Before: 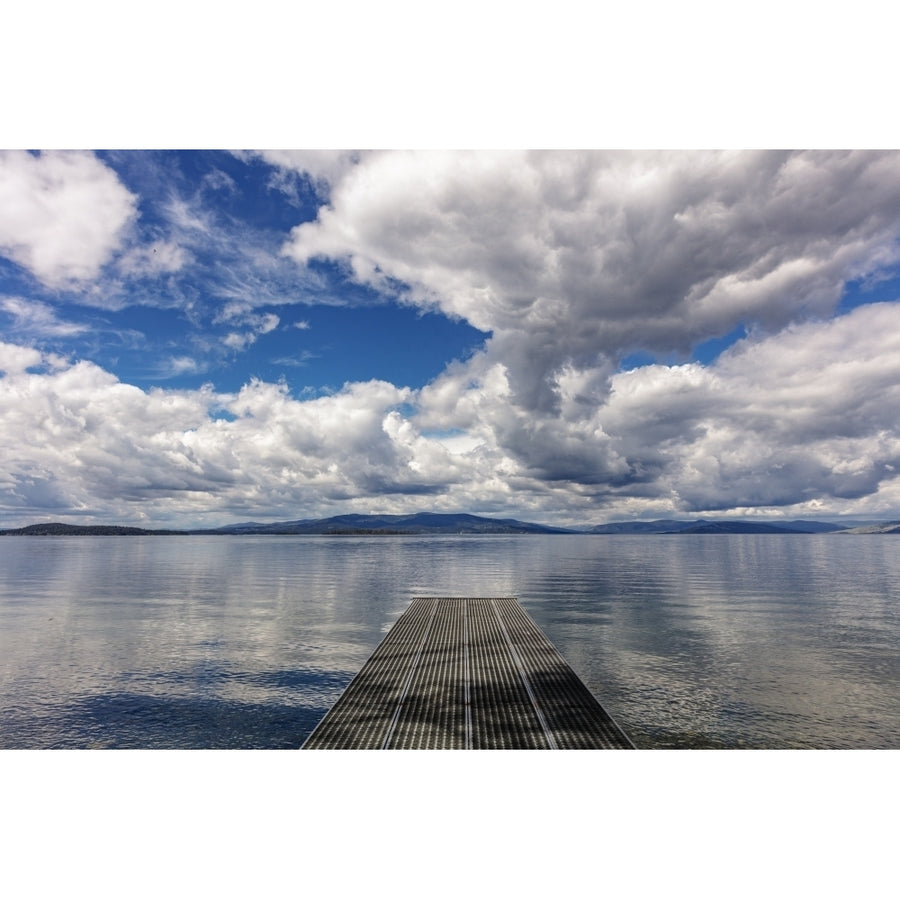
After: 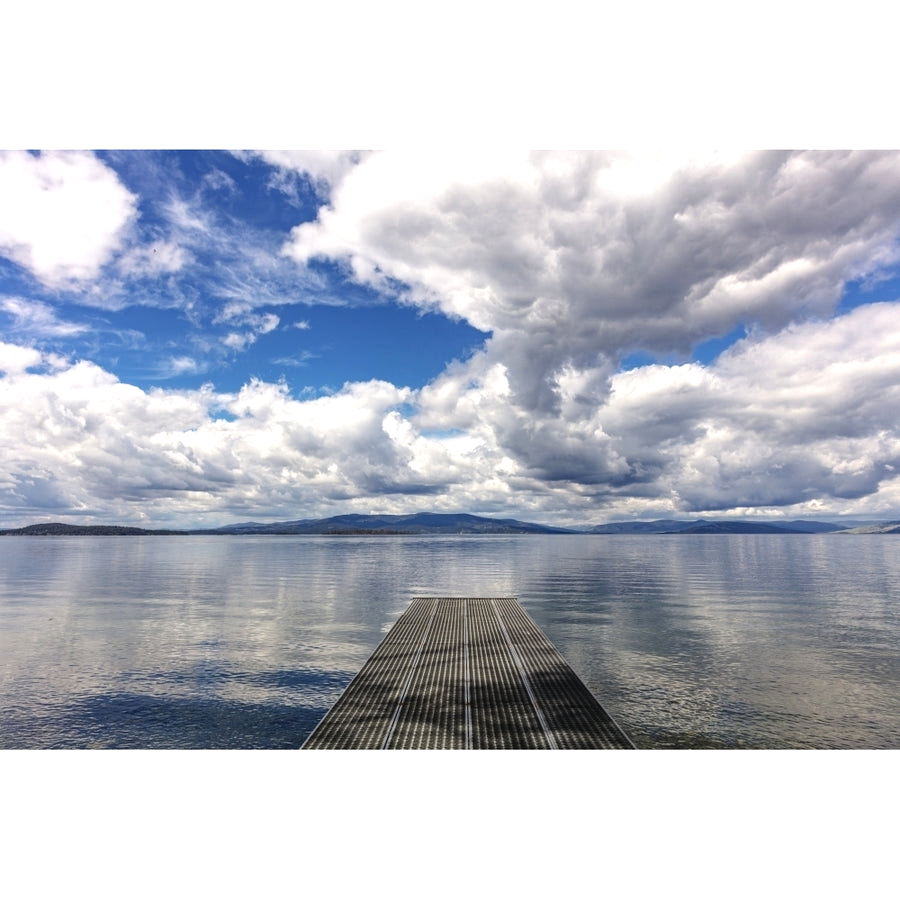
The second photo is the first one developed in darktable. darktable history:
exposure: black level correction -0.002, exposure 0.54 EV, compensate highlight preservation false
graduated density: rotation -180°, offset 27.42
